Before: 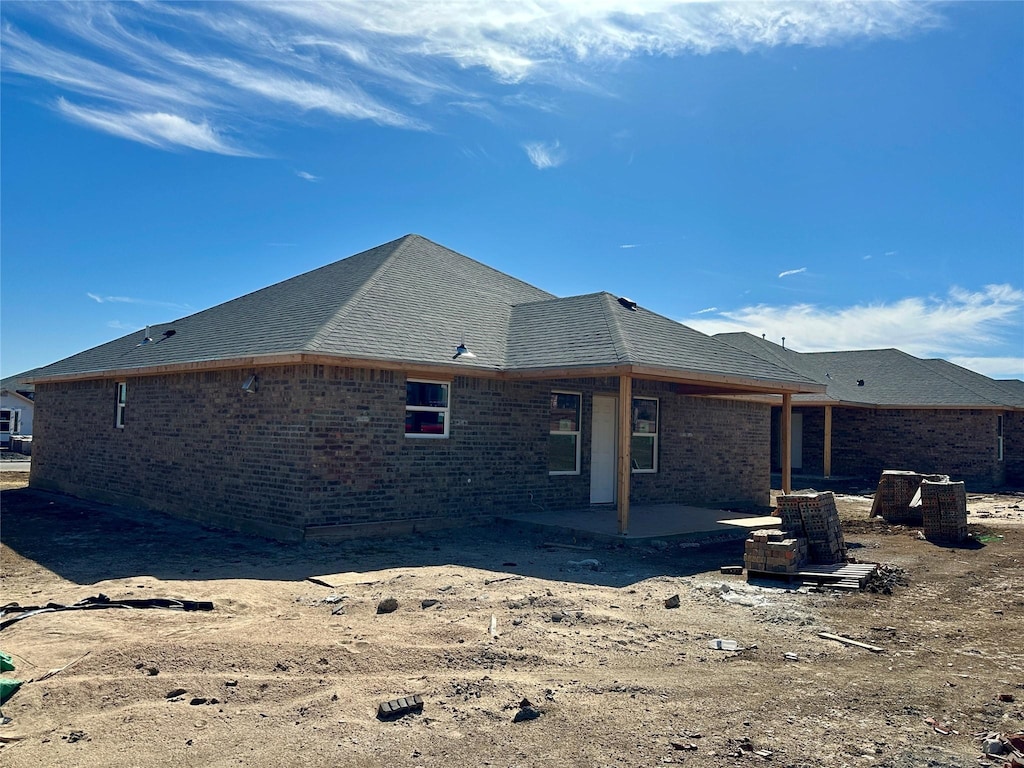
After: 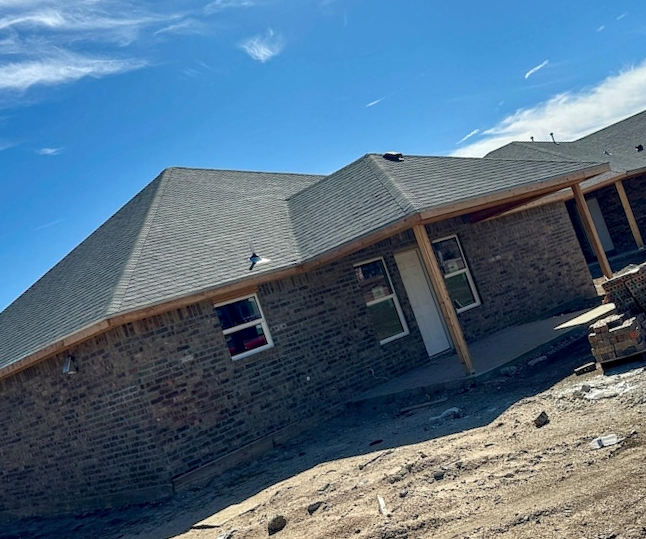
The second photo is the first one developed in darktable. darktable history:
local contrast: on, module defaults
crop and rotate: angle 20.79°, left 6.822%, right 4.237%, bottom 1.119%
